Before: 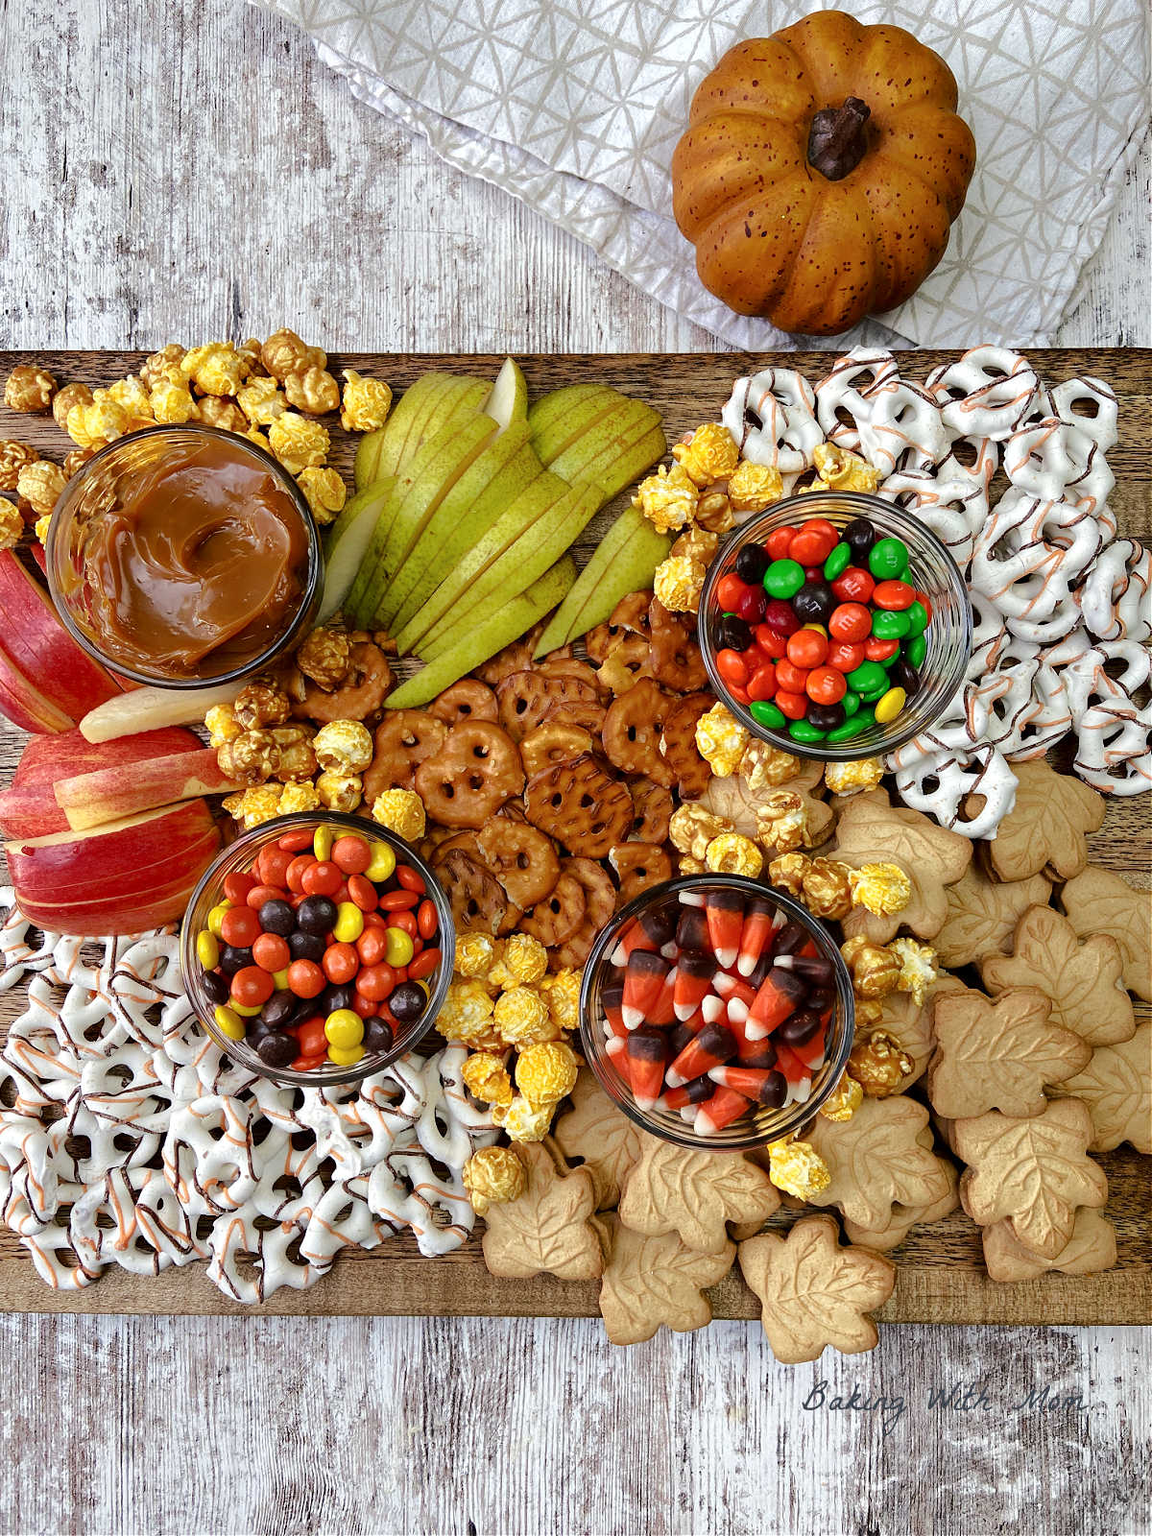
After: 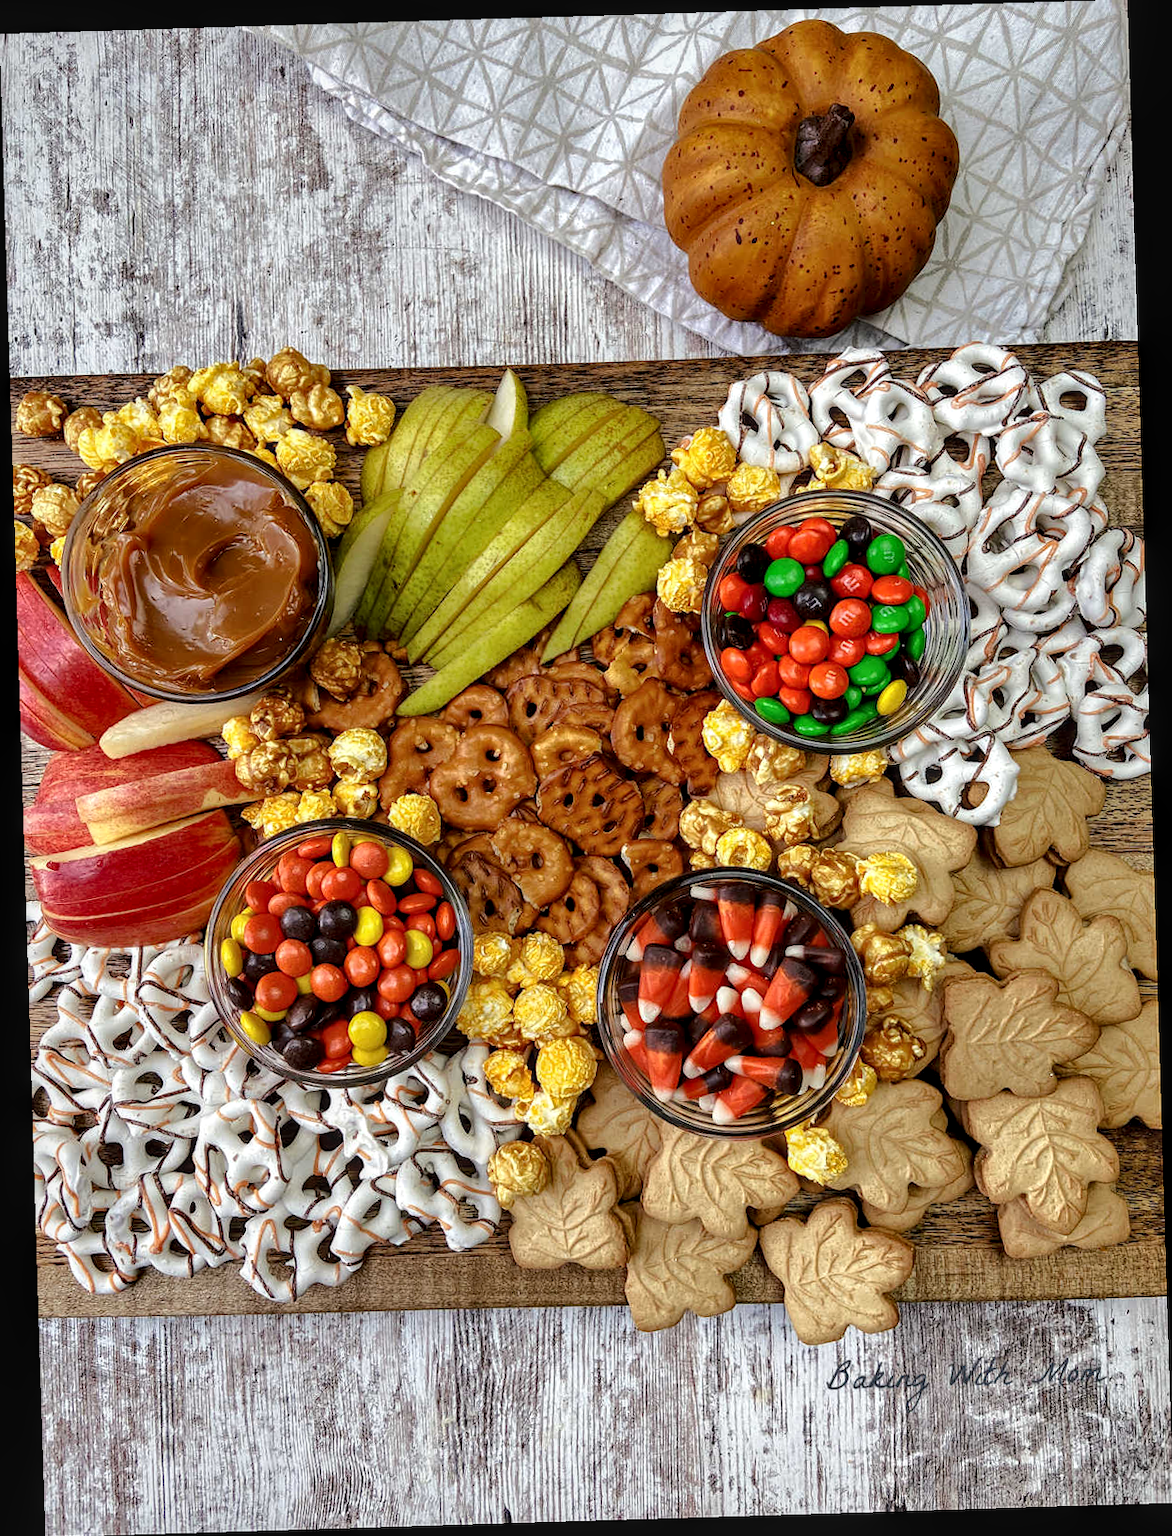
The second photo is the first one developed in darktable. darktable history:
rotate and perspective: rotation -1.75°, automatic cropping off
local contrast: detail 130%
shadows and highlights: shadows 37.27, highlights -28.18, soften with gaussian
